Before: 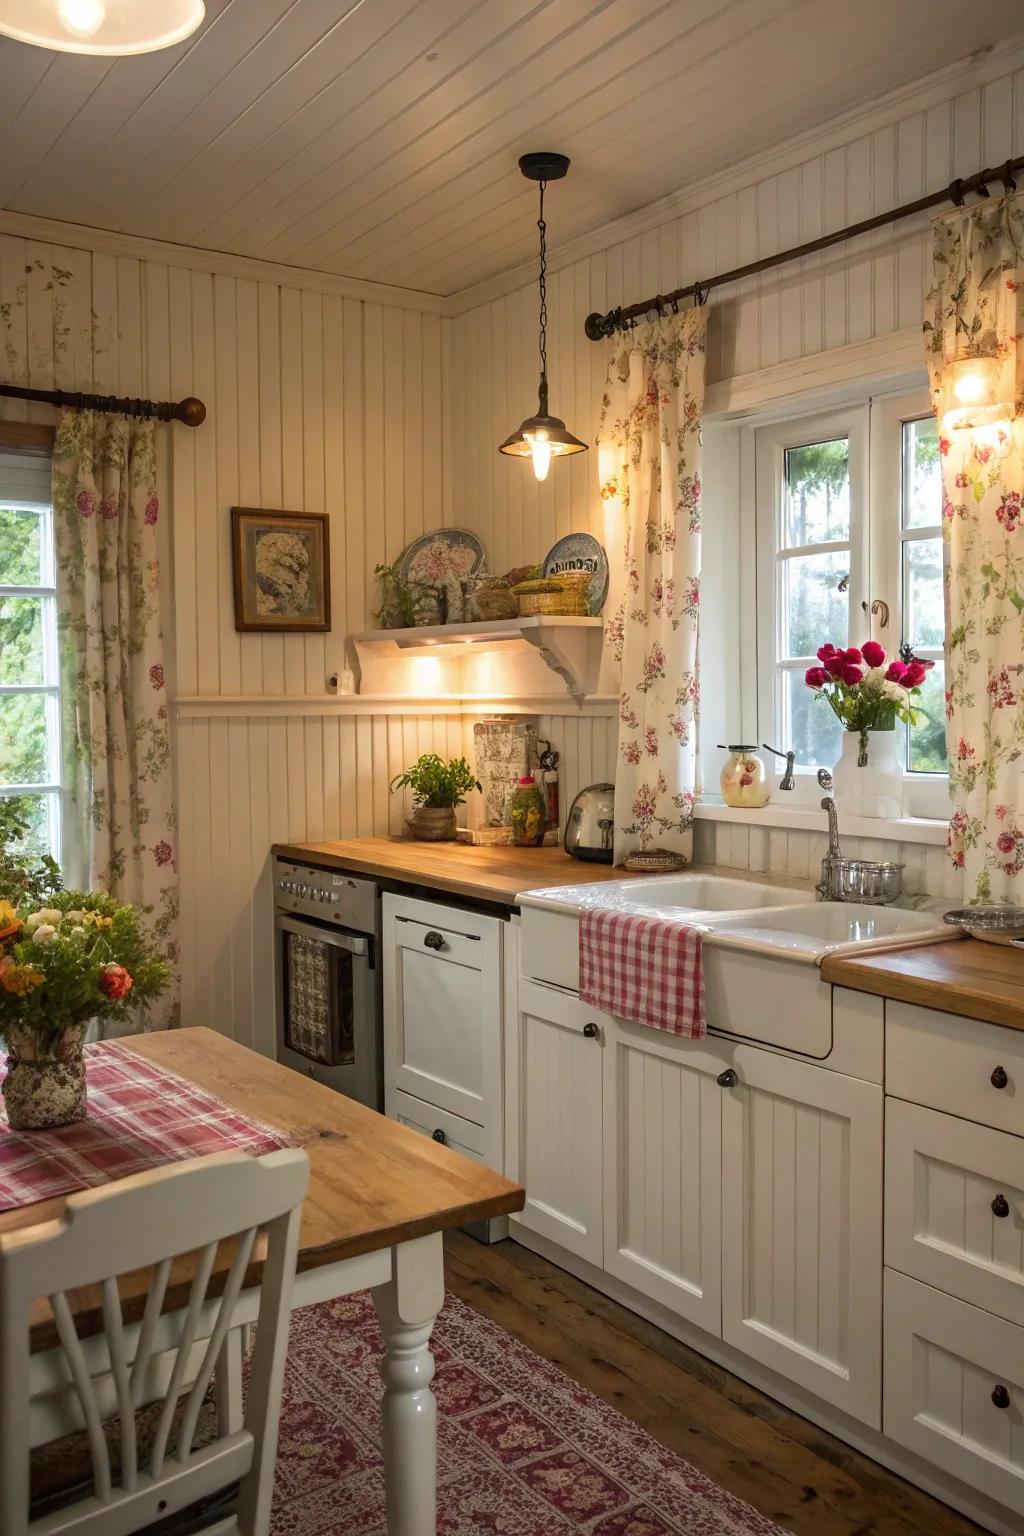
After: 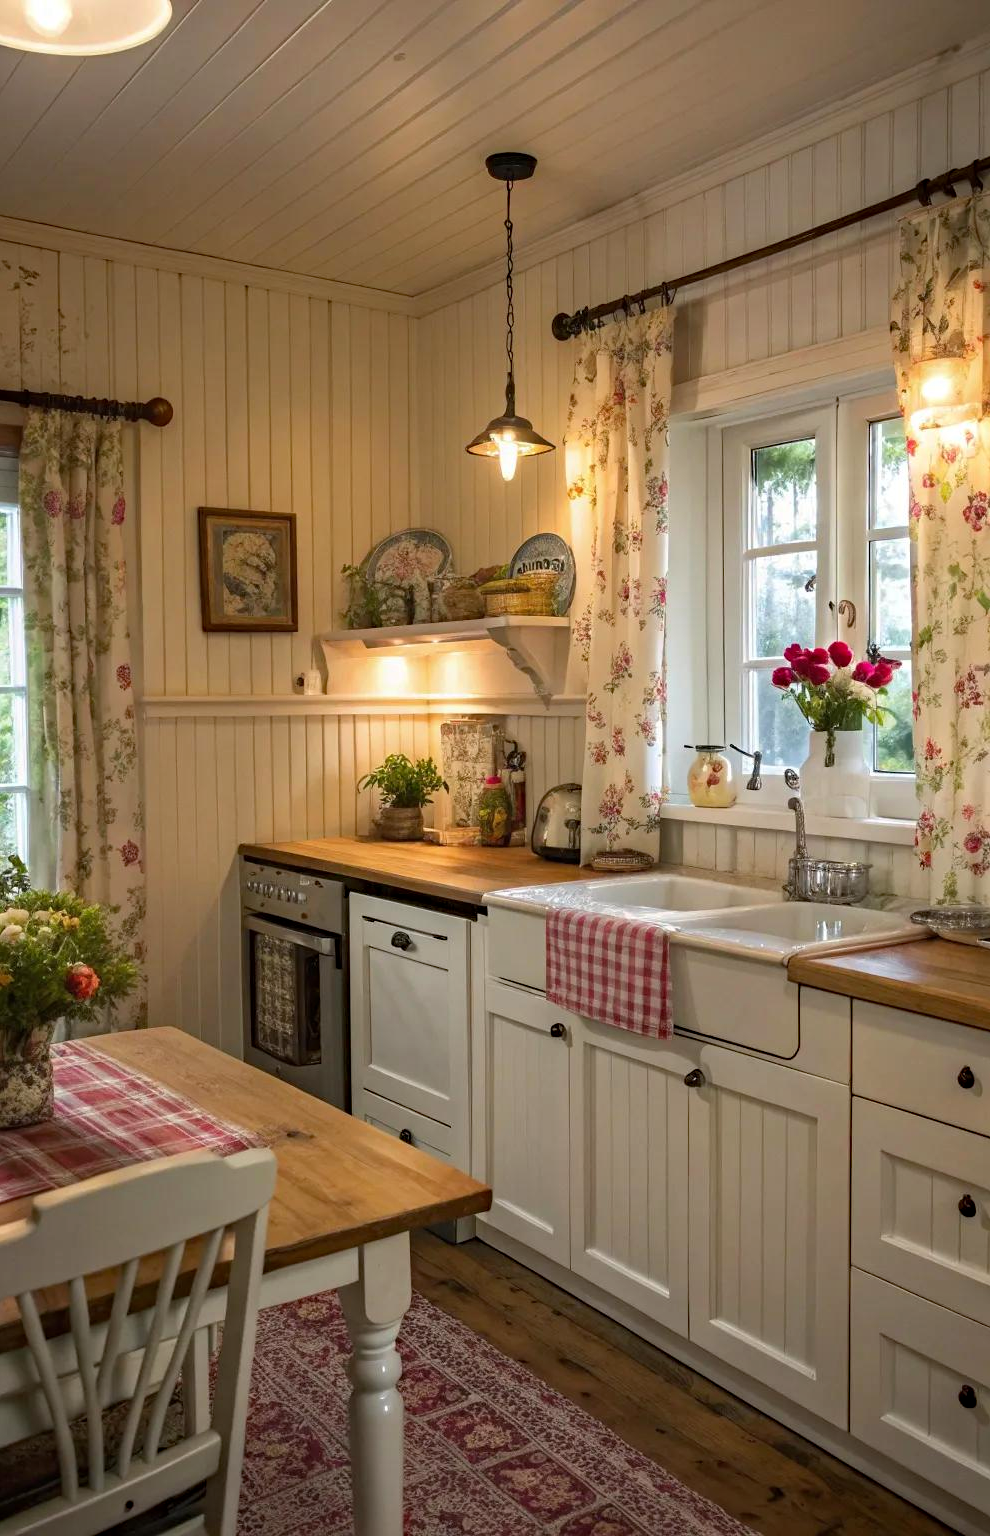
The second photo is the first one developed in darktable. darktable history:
haze removal: compatibility mode true, adaptive false
crop and rotate: left 3.251%
